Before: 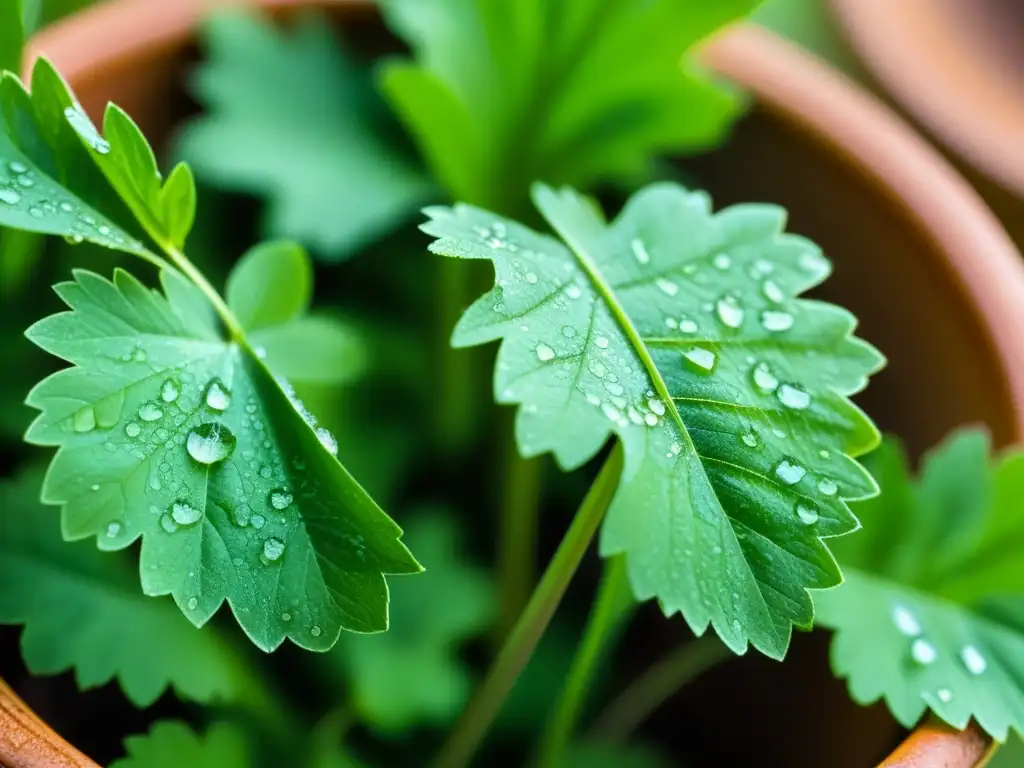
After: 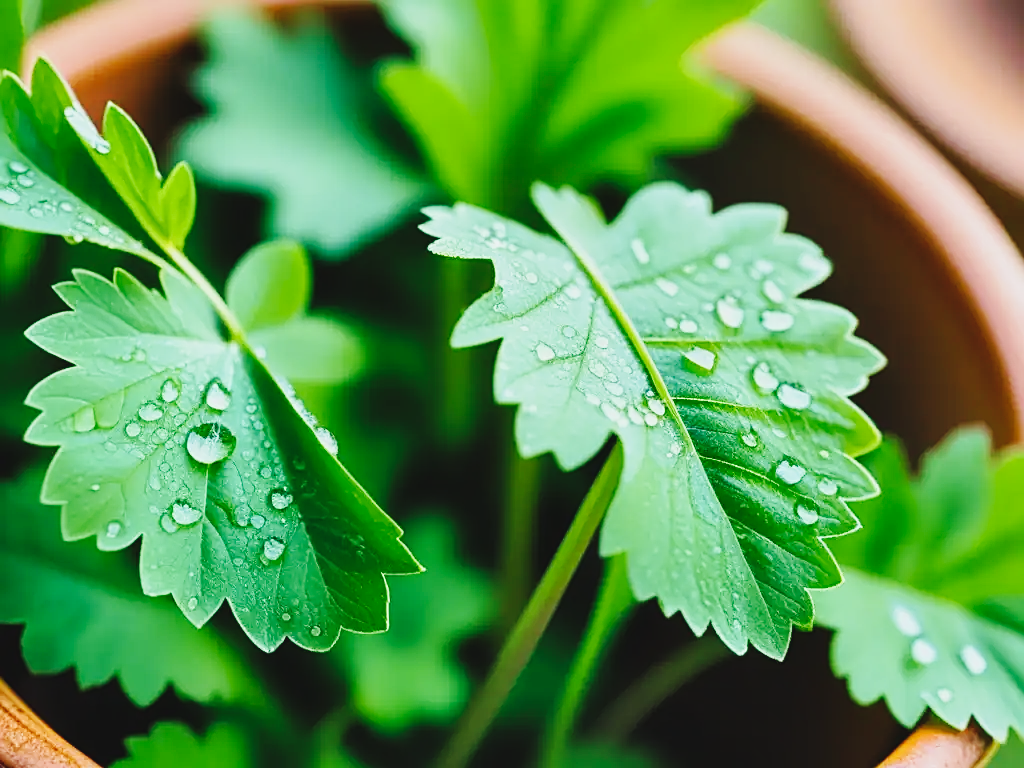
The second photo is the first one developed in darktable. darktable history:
color correction: highlights a* -0.182, highlights b* -0.124
contrast brightness saturation: contrast -0.1, saturation -0.1
shadows and highlights: shadows 37.27, highlights -28.18, soften with gaussian
base curve: curves: ch0 [(0, 0) (0.032, 0.025) (0.121, 0.166) (0.206, 0.329) (0.605, 0.79) (1, 1)], preserve colors none
sharpen: on, module defaults
